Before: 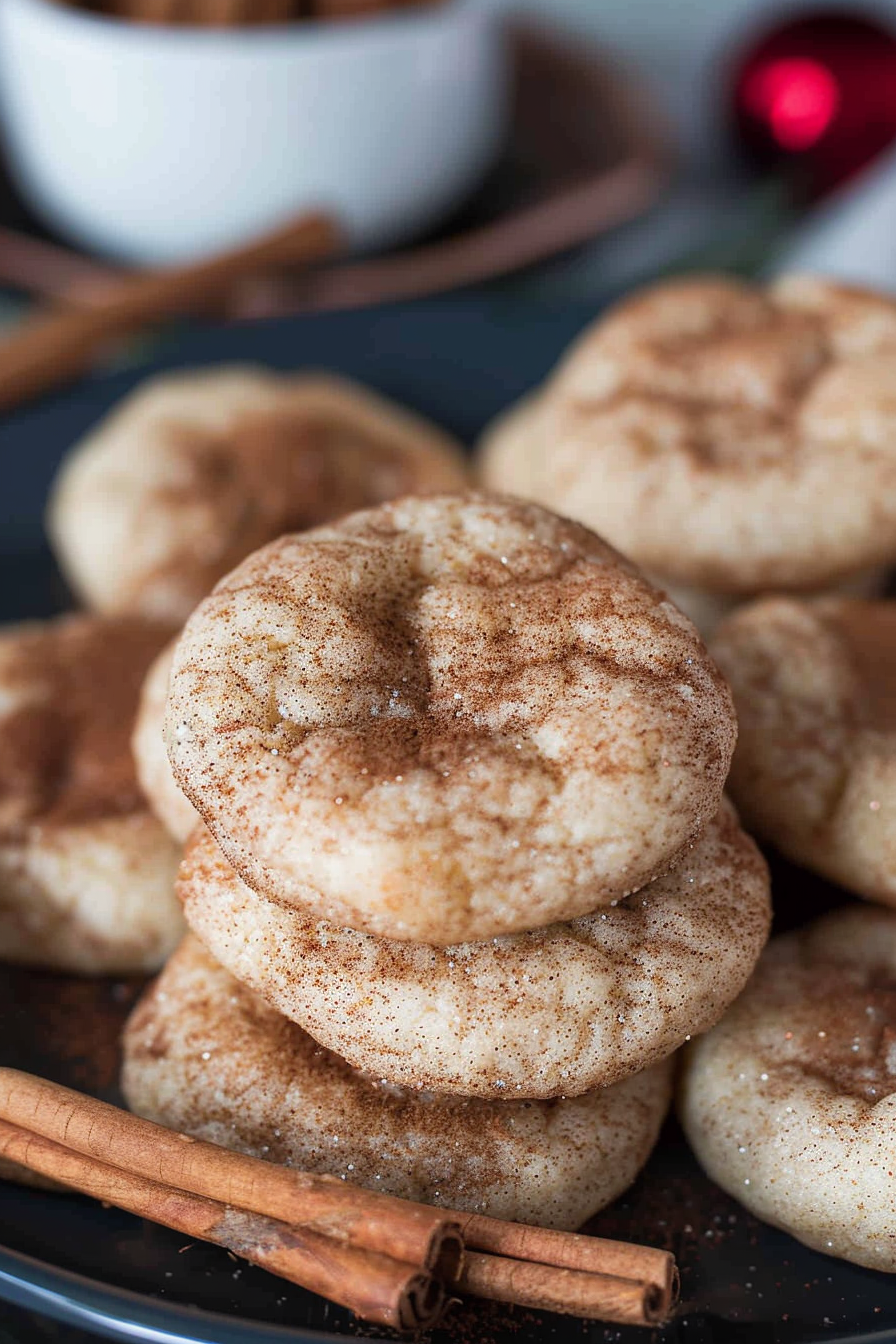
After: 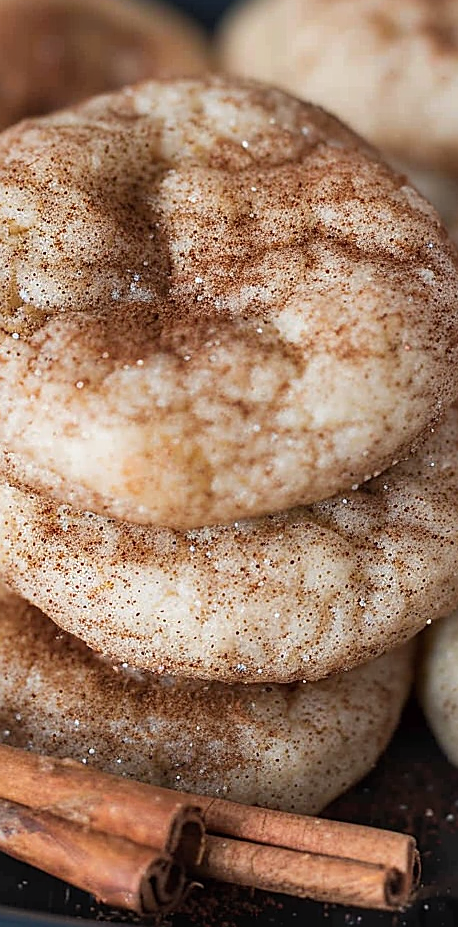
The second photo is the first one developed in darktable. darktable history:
crop and rotate: left 28.979%, top 31.012%, right 19.845%
sharpen: on, module defaults
shadows and highlights: shadows 36.16, highlights -27.18, soften with gaussian
